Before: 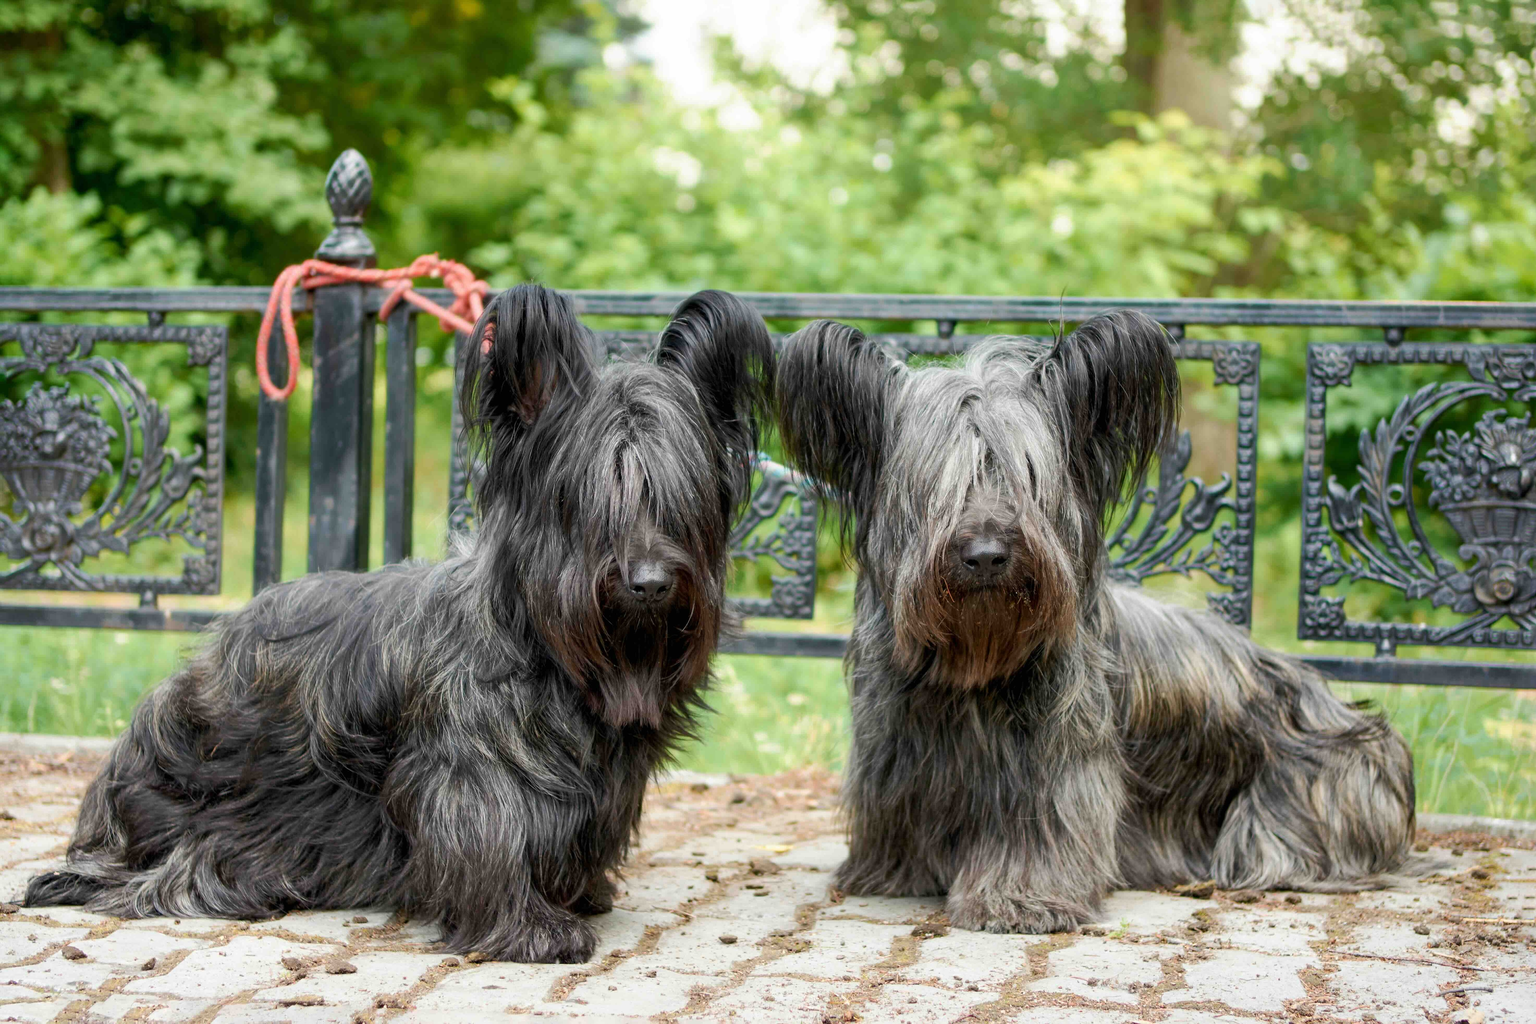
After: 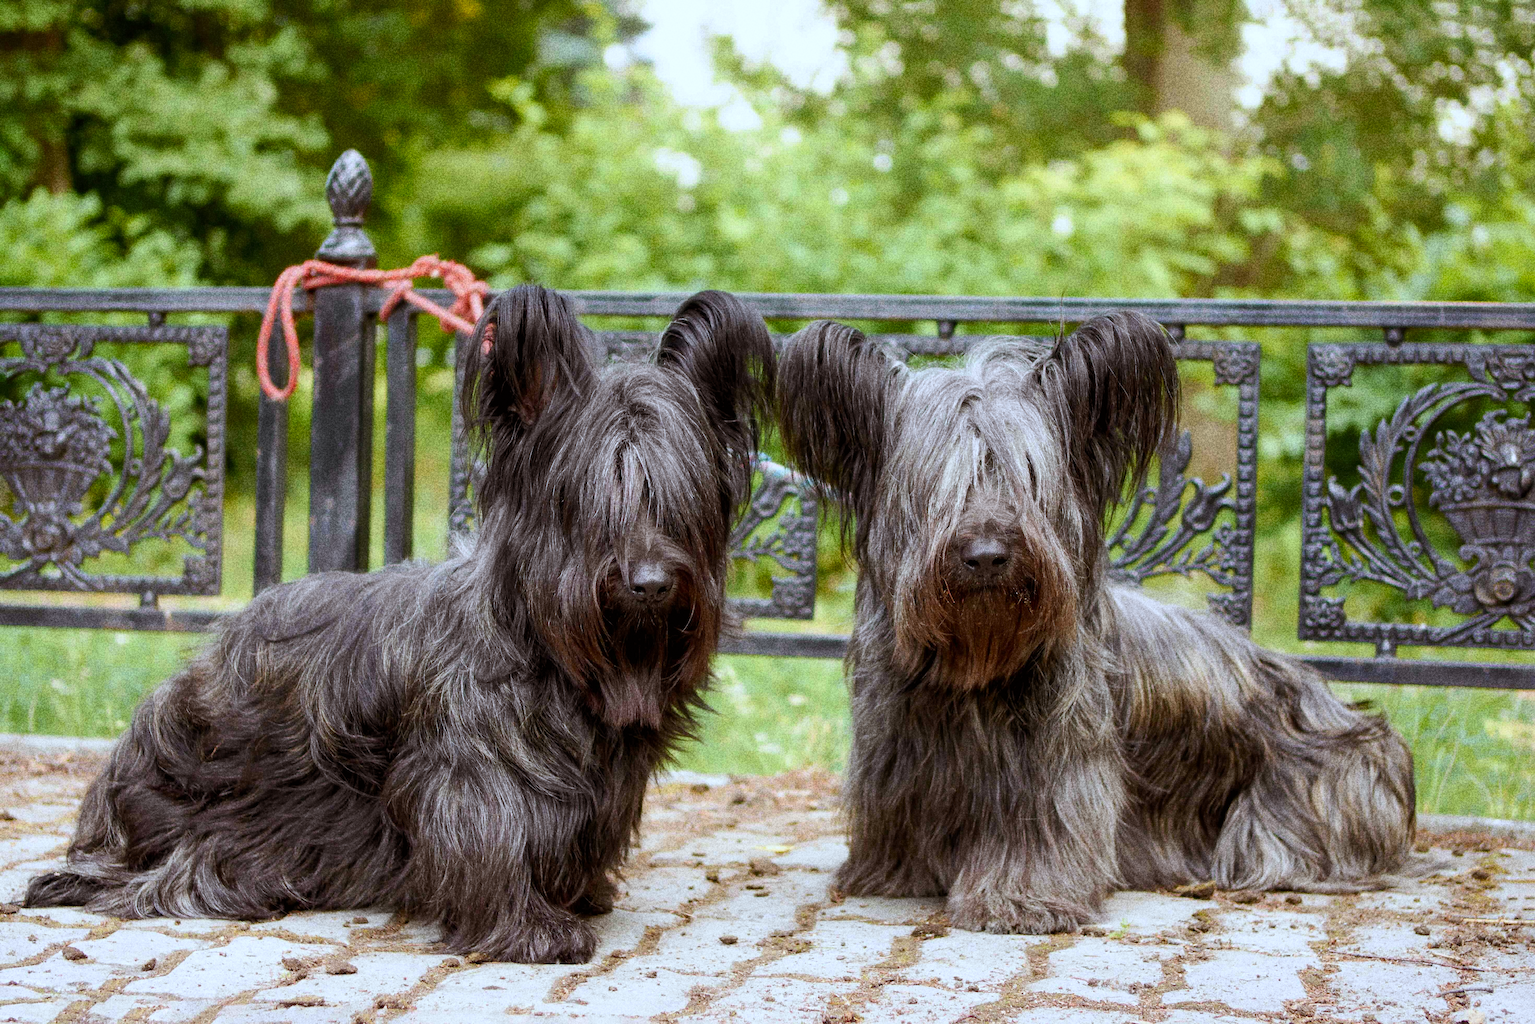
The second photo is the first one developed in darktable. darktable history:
grain: coarseness 10.62 ISO, strength 55.56%
white balance: red 0.924, blue 1.095
rgb levels: mode RGB, independent channels, levels [[0, 0.5, 1], [0, 0.521, 1], [0, 0.536, 1]]
